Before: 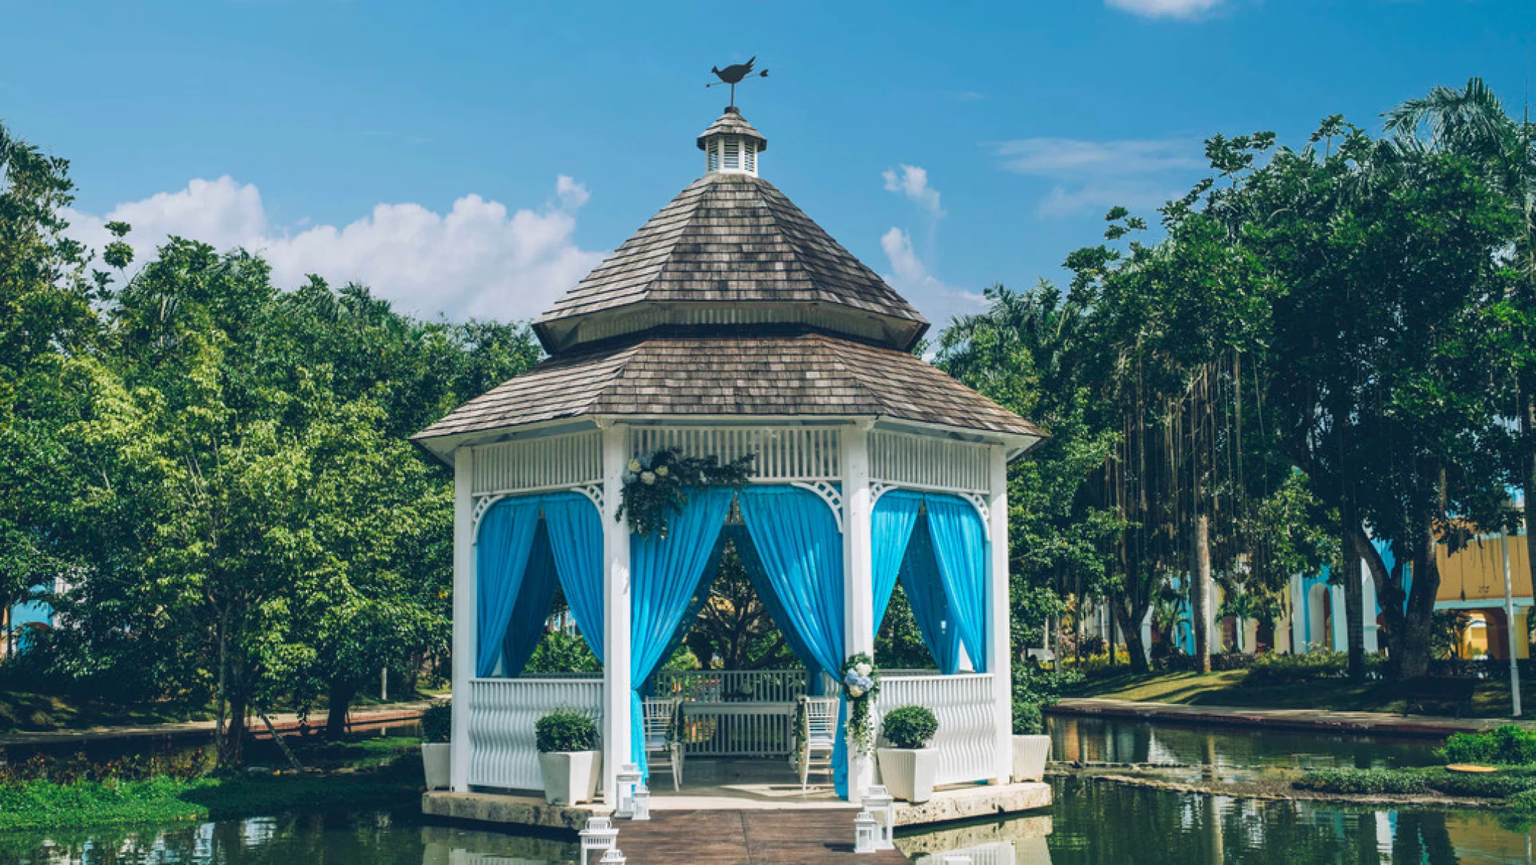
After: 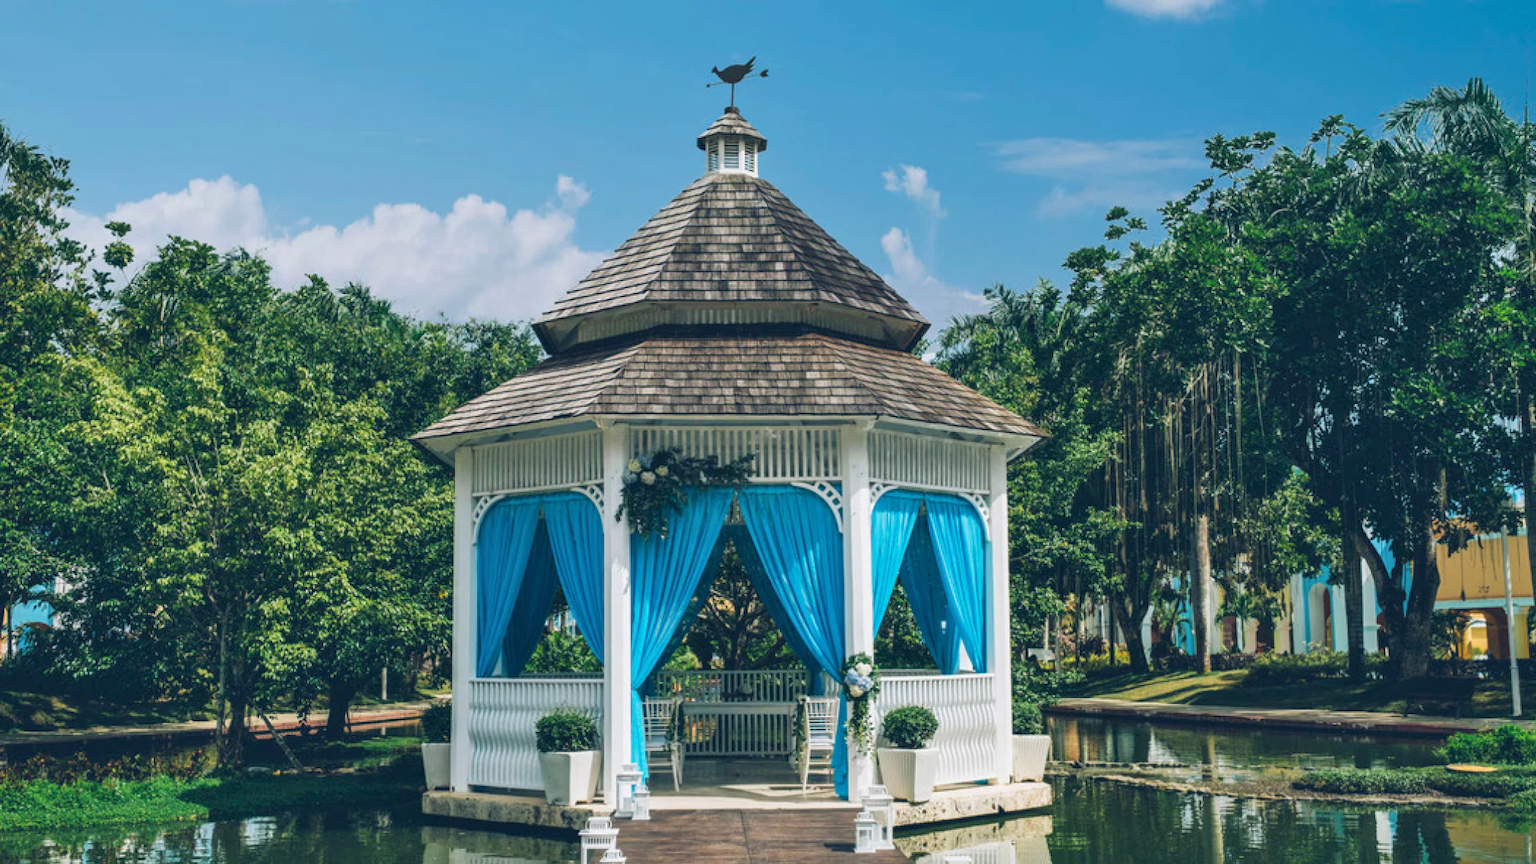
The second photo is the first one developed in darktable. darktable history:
shadows and highlights: shadows 36.84, highlights -26.88, highlights color adjustment 0.327%, soften with gaussian
